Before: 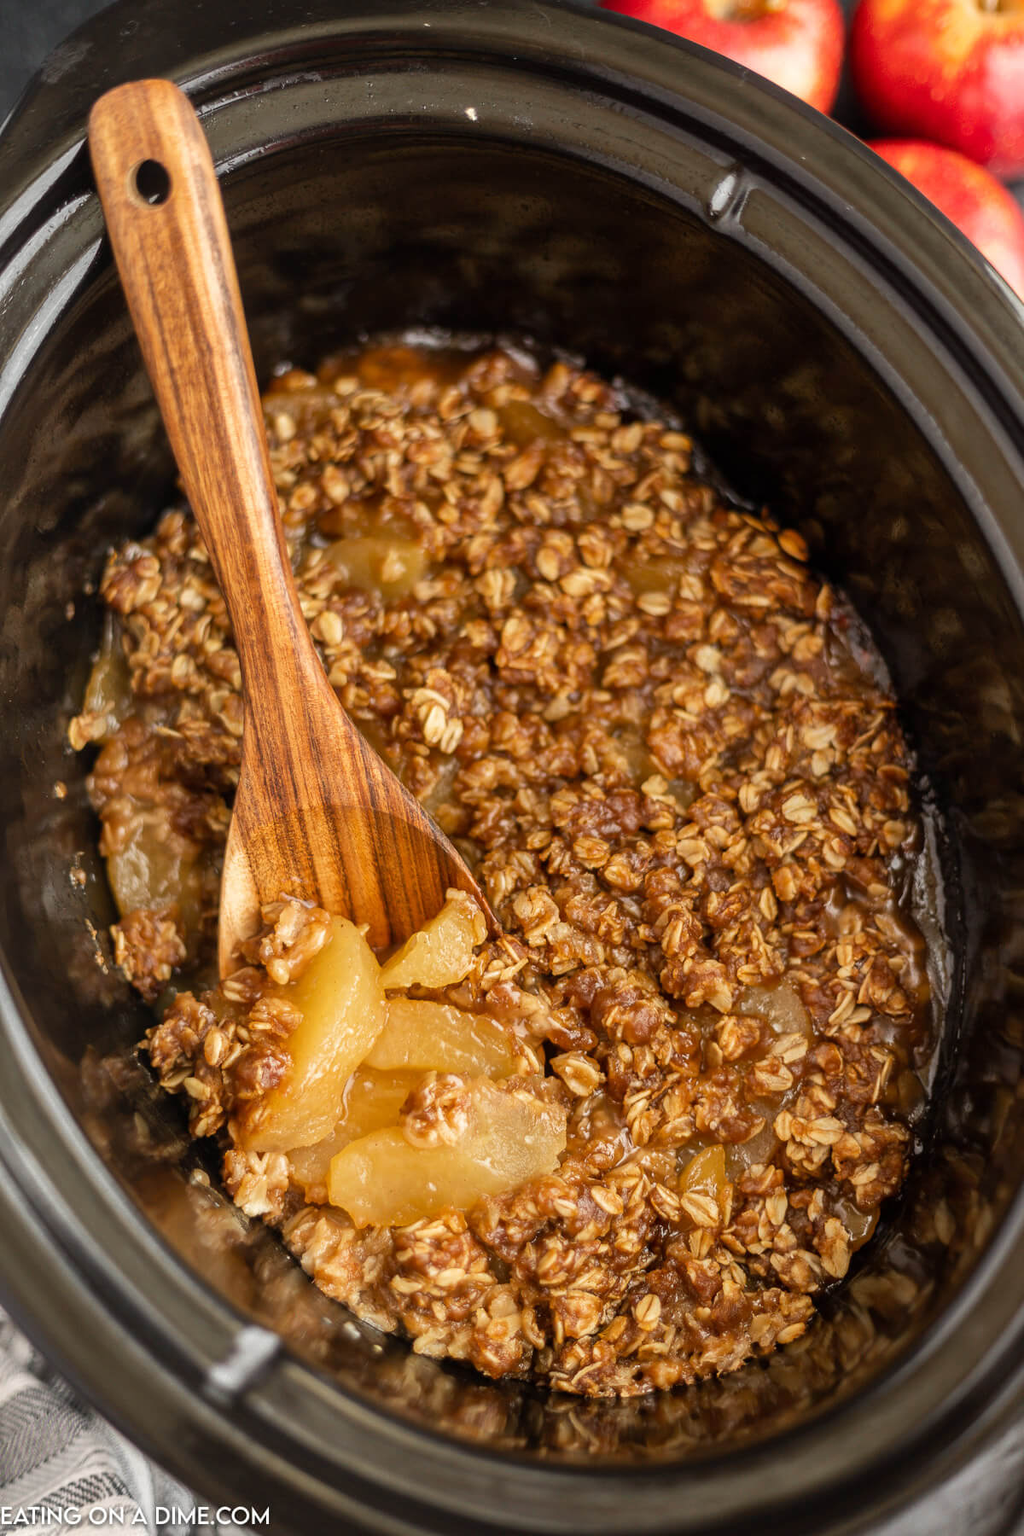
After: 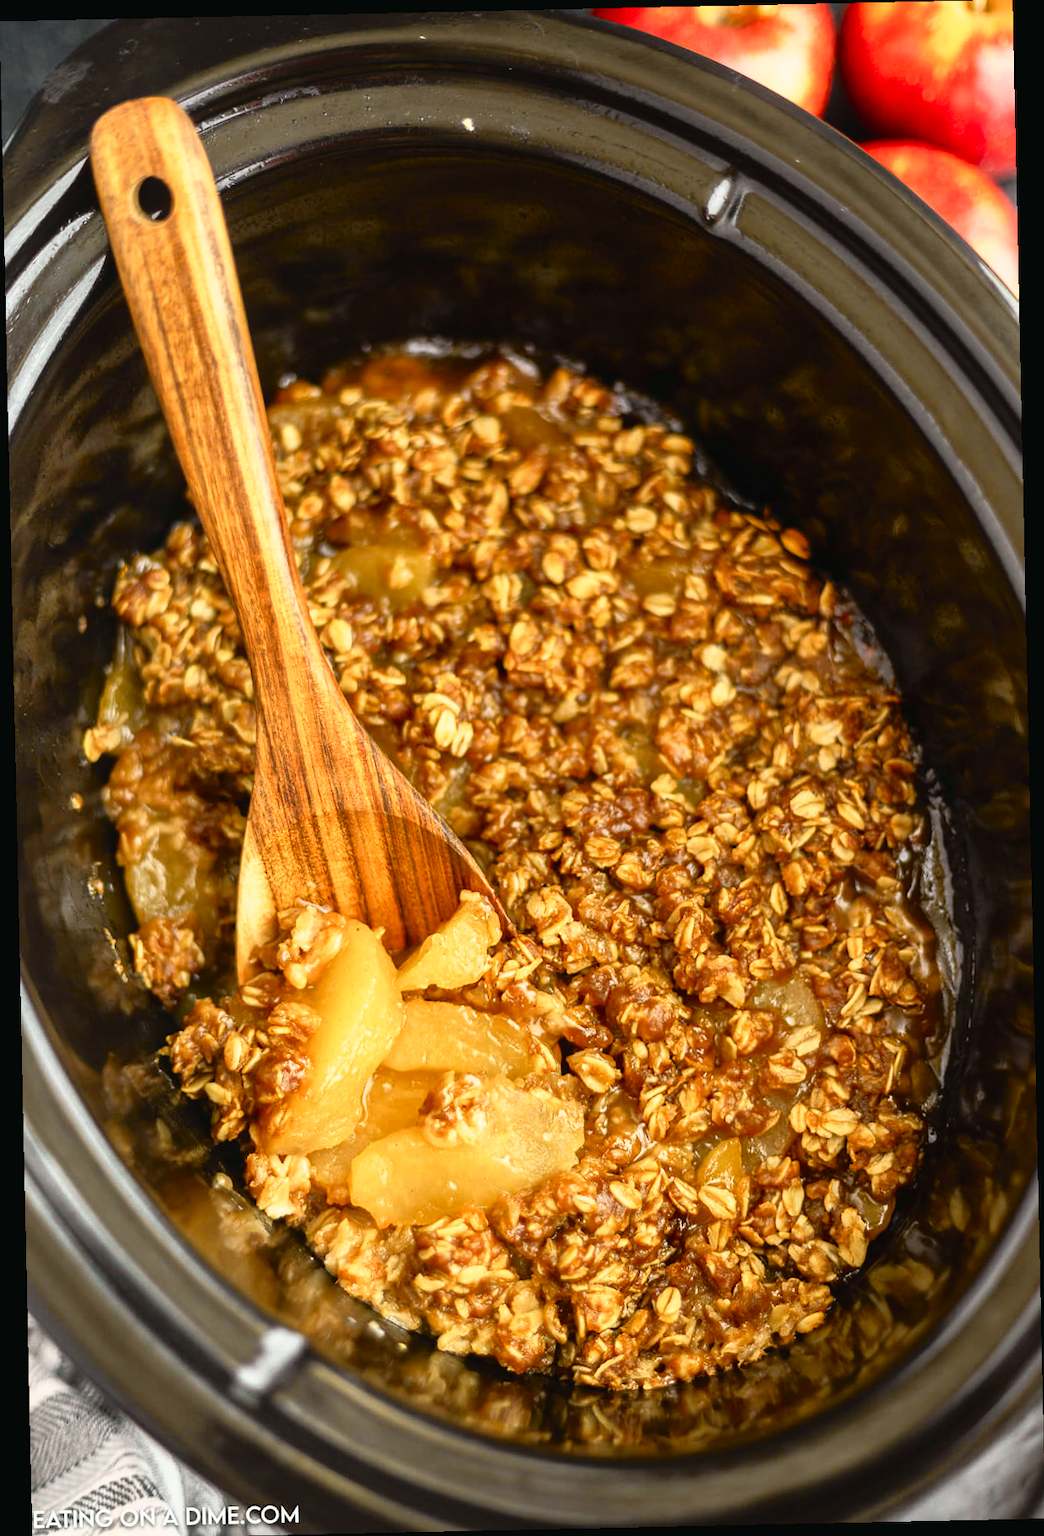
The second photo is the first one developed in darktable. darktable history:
tone curve: curves: ch0 [(0, 0.018) (0.162, 0.128) (0.434, 0.478) (0.667, 0.785) (0.819, 0.943) (1, 0.991)]; ch1 [(0, 0) (0.402, 0.36) (0.476, 0.449) (0.506, 0.505) (0.523, 0.518) (0.582, 0.586) (0.641, 0.668) (0.7, 0.741) (1, 1)]; ch2 [(0, 0) (0.416, 0.403) (0.483, 0.472) (0.503, 0.505) (0.521, 0.519) (0.547, 0.561) (0.597, 0.643) (0.699, 0.759) (0.997, 0.858)], color space Lab, independent channels
rotate and perspective: rotation -1.24°, automatic cropping off
rgb curve: curves: ch0 [(0, 0) (0.053, 0.068) (0.122, 0.128) (1, 1)]
crop: top 0.05%, bottom 0.098%
